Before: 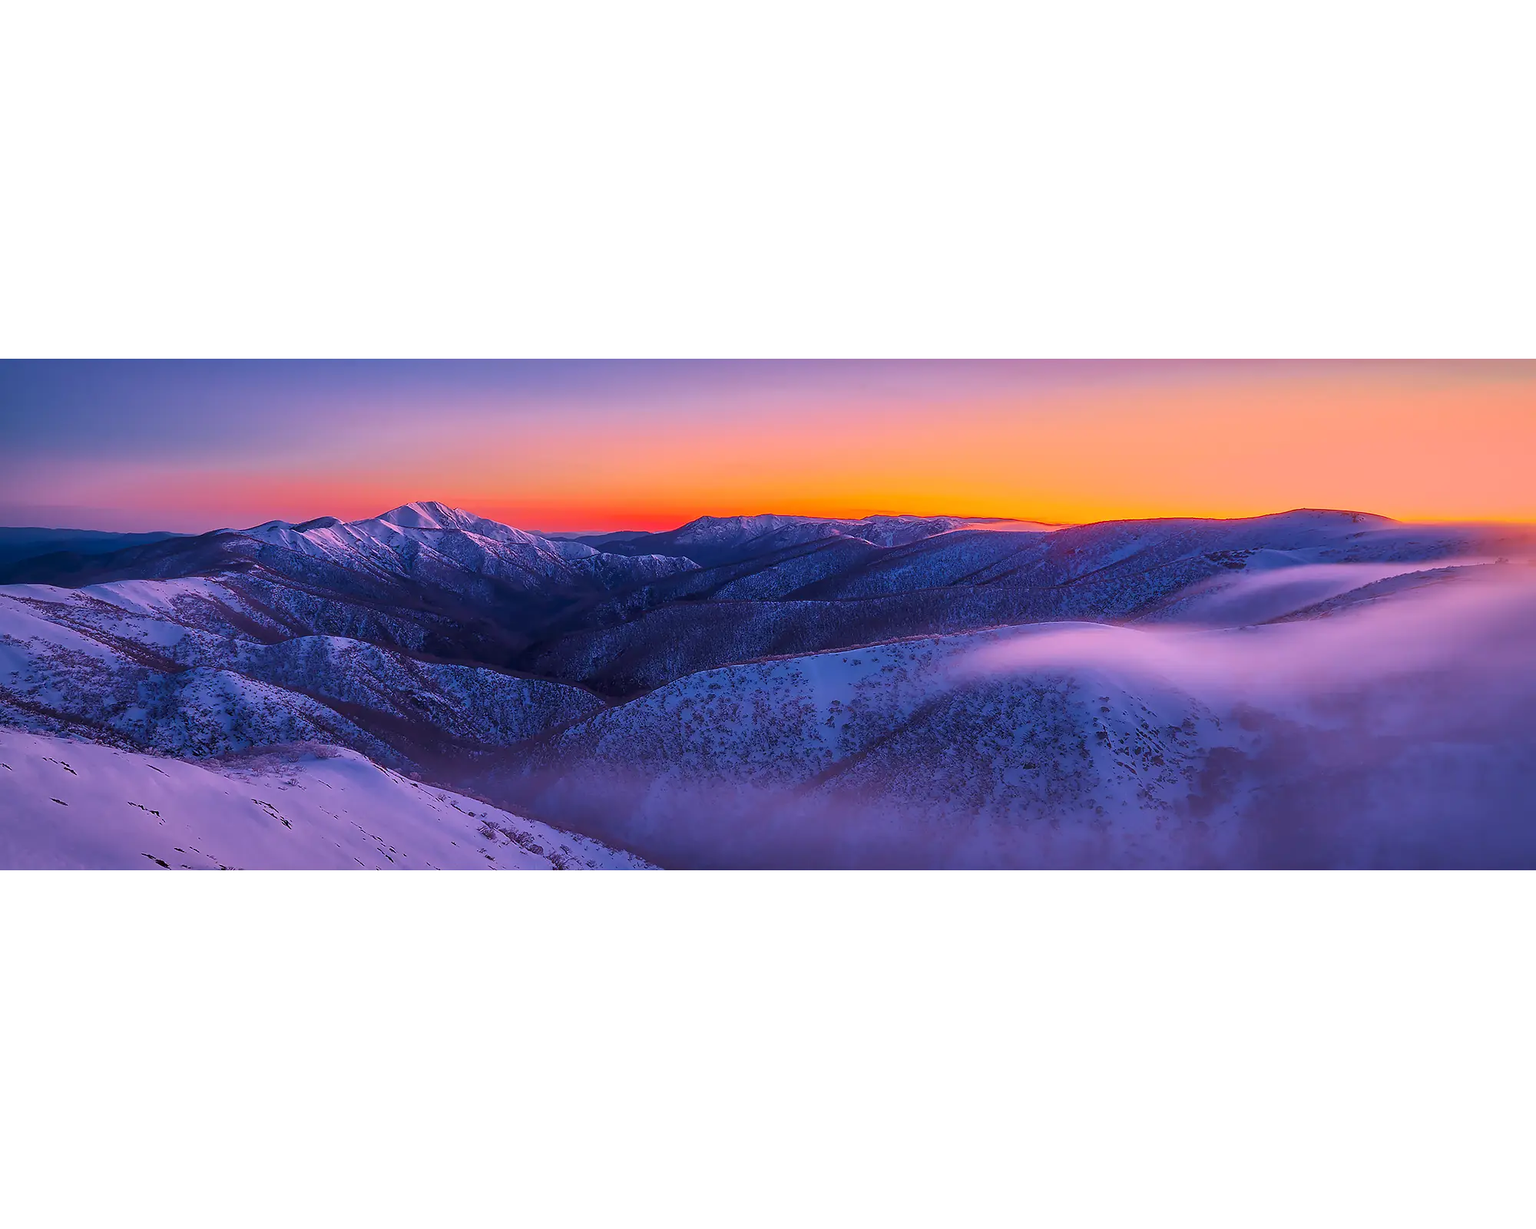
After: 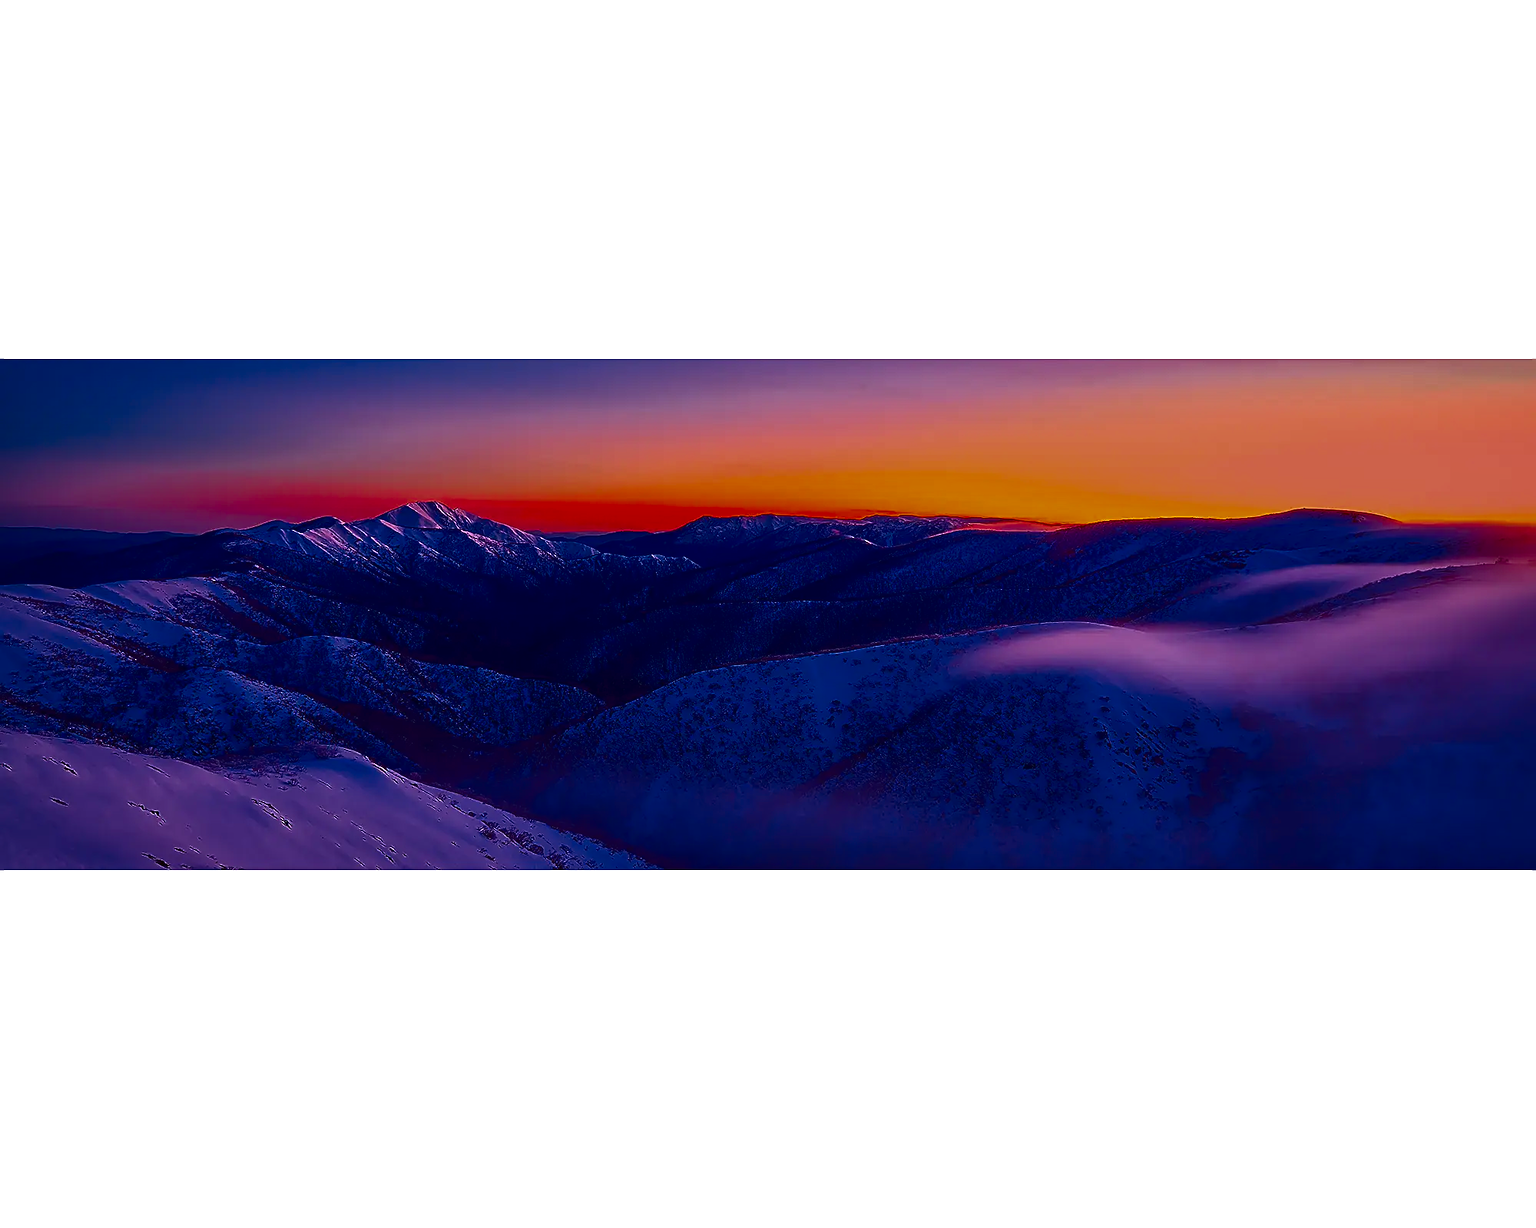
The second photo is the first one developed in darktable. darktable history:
sharpen: on, module defaults
contrast brightness saturation: contrast 0.09, brightness -0.59, saturation 0.17
shadows and highlights: shadows -24.28, highlights 49.77, soften with gaussian
